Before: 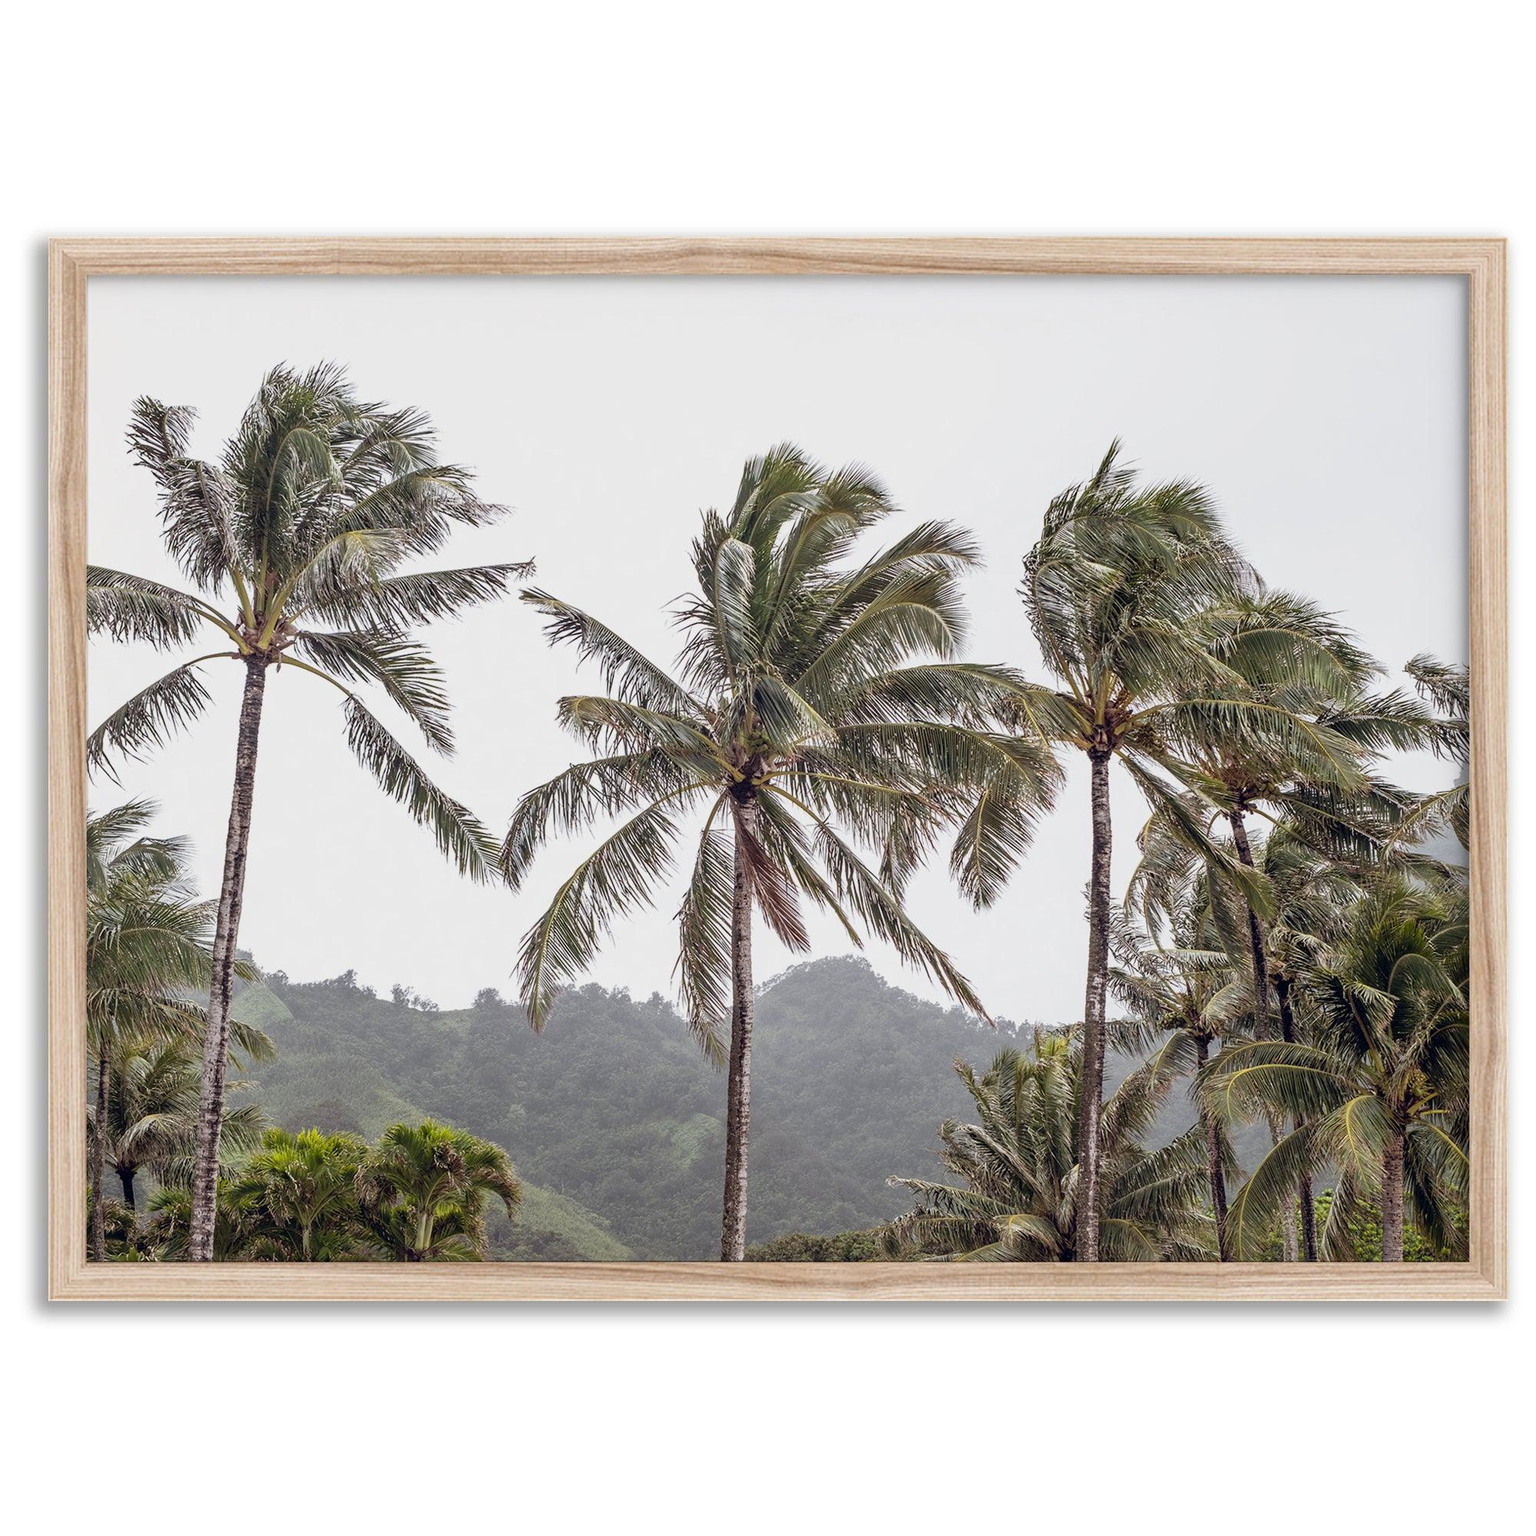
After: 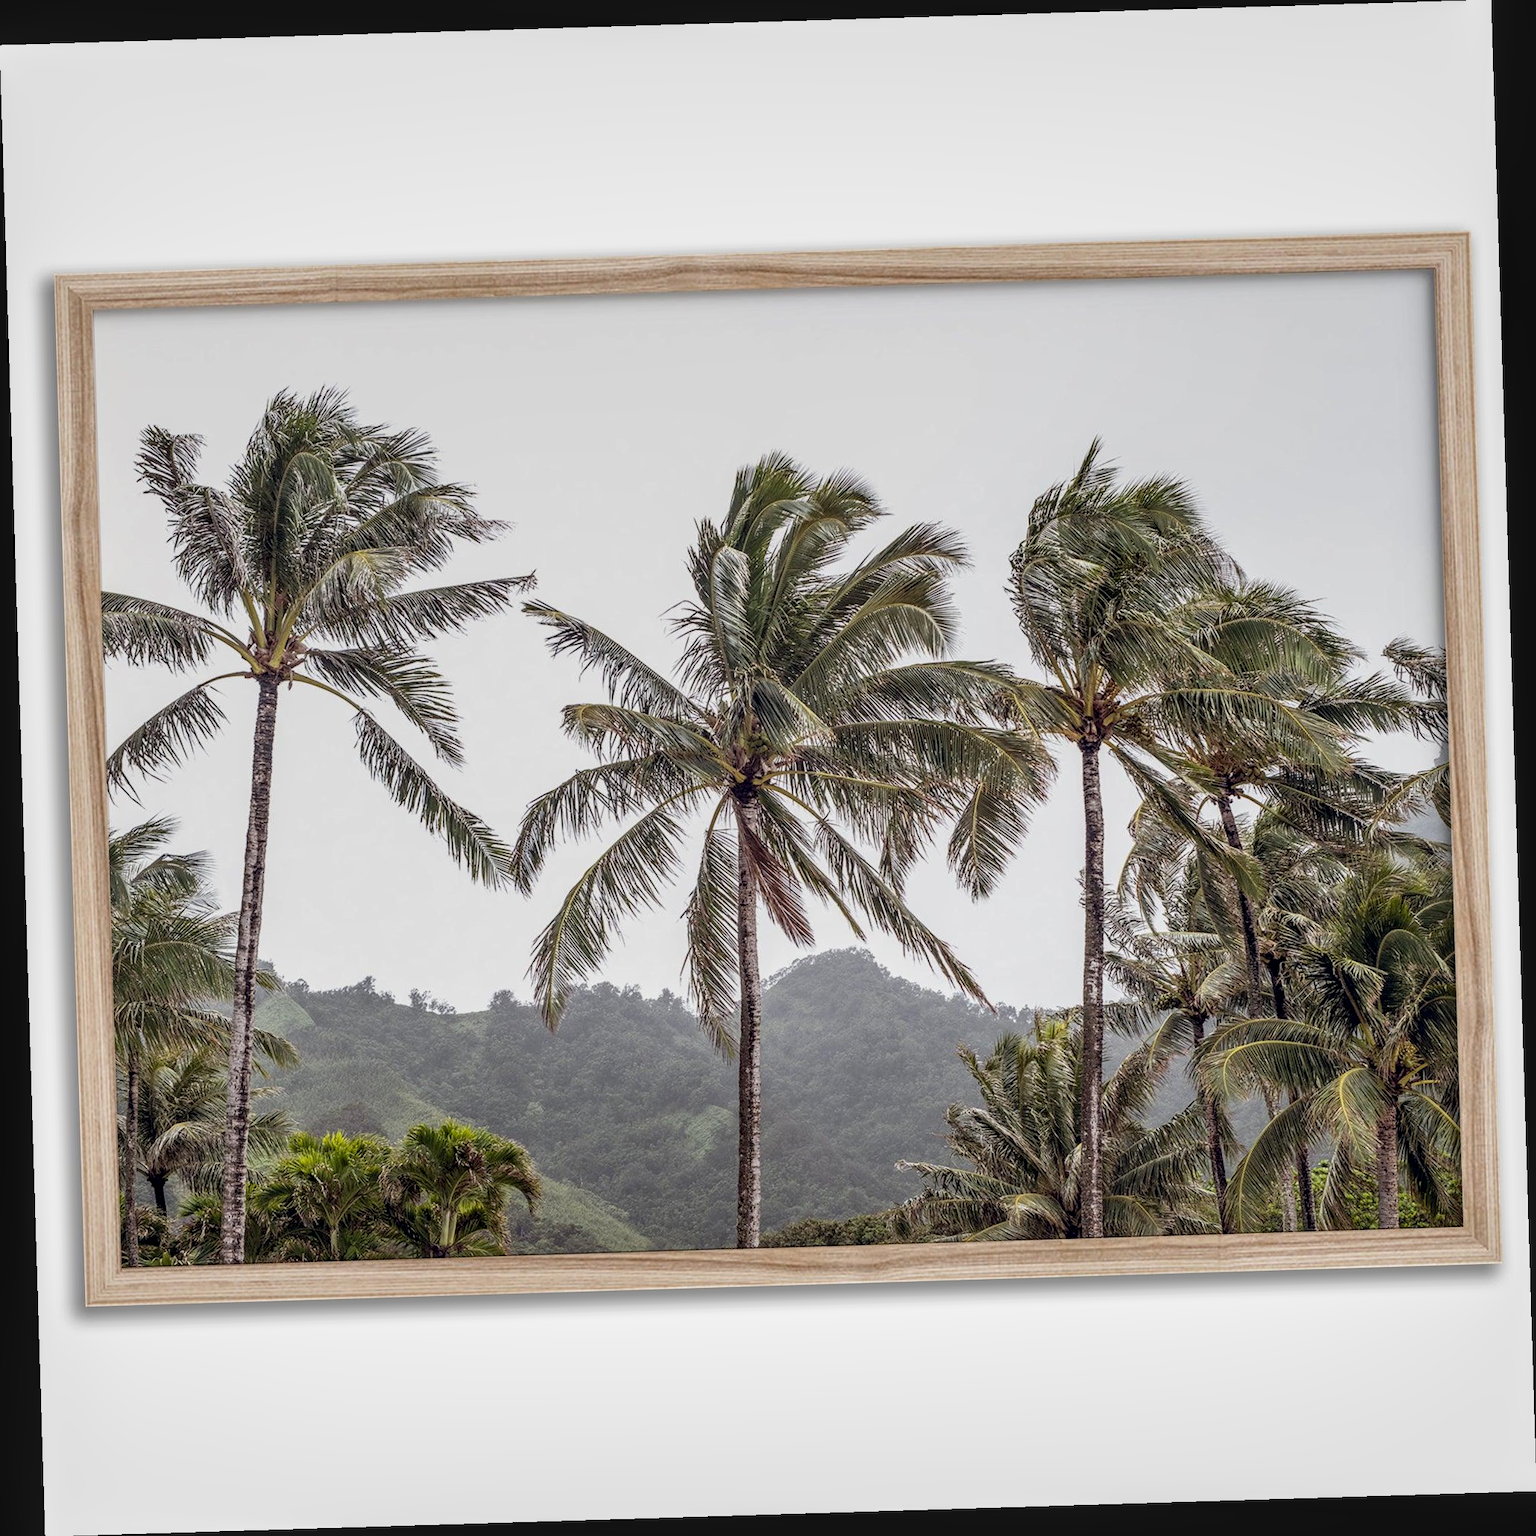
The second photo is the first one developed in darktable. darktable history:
local contrast: on, module defaults
rotate and perspective: rotation -1.75°, automatic cropping off
